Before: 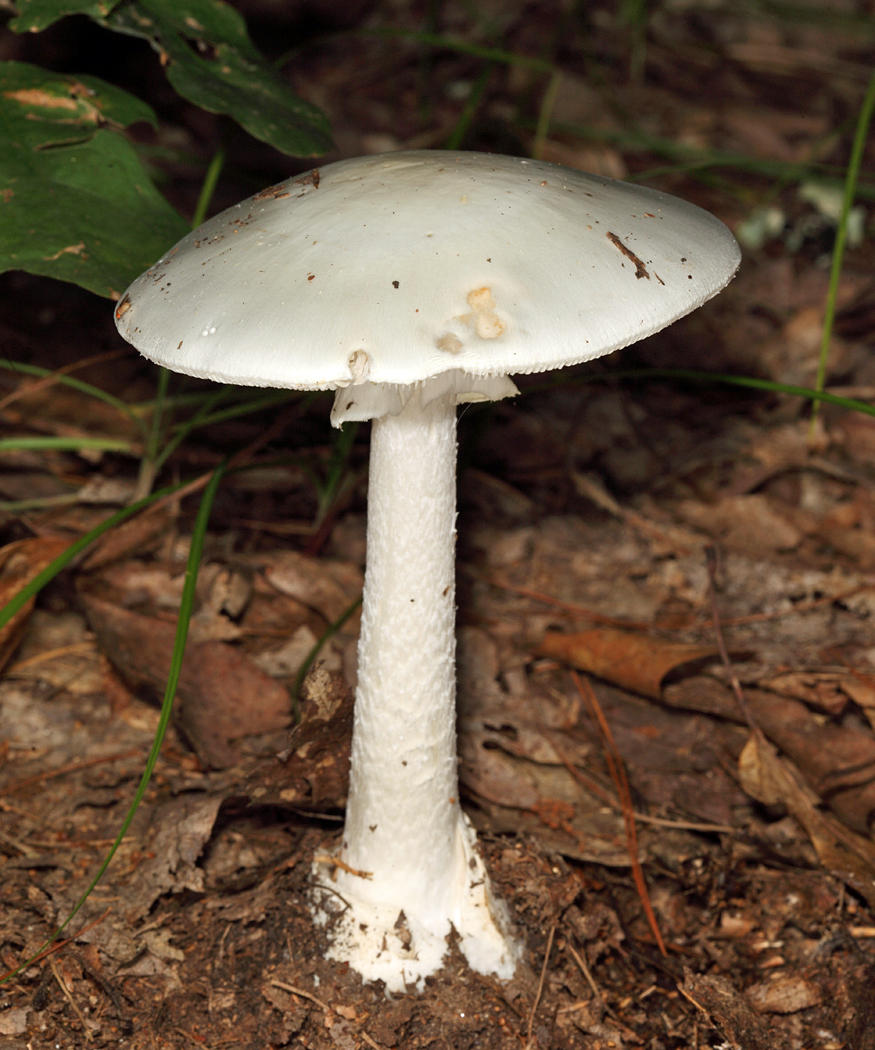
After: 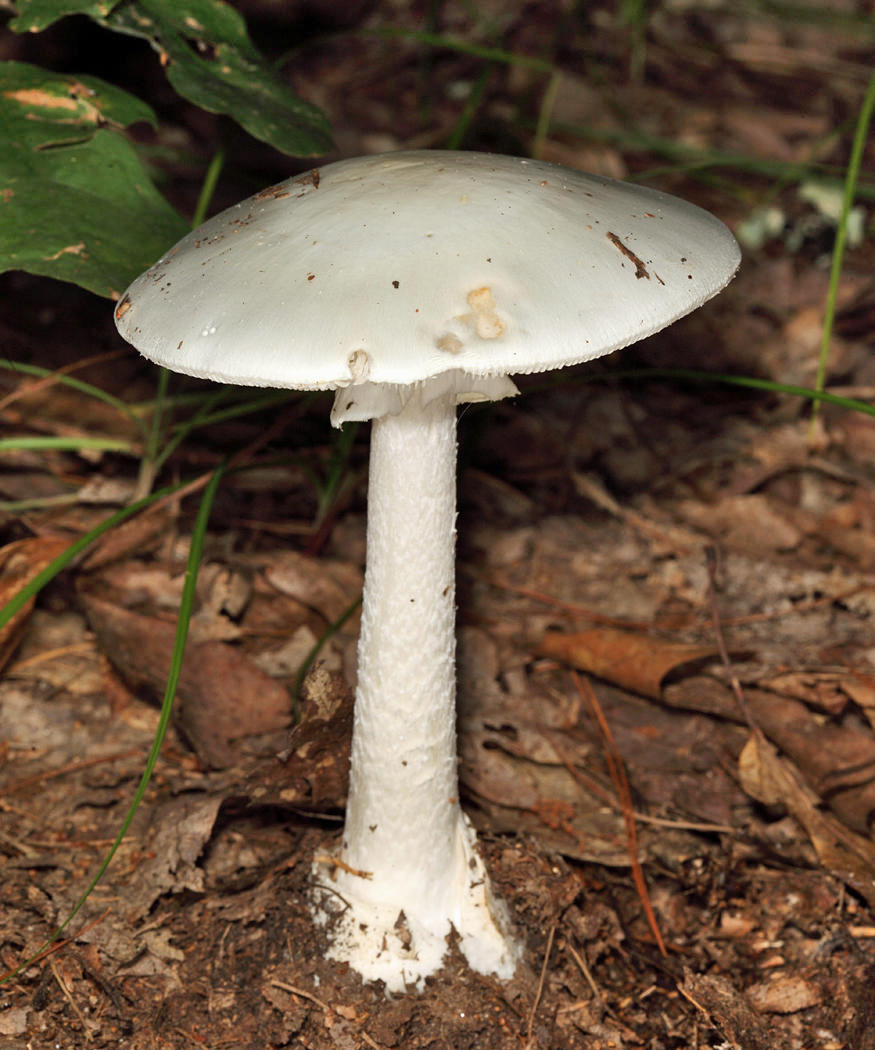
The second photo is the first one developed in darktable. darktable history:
exposure: exposure -0.04 EV, compensate highlight preservation false
shadows and highlights: low approximation 0.01, soften with gaussian
